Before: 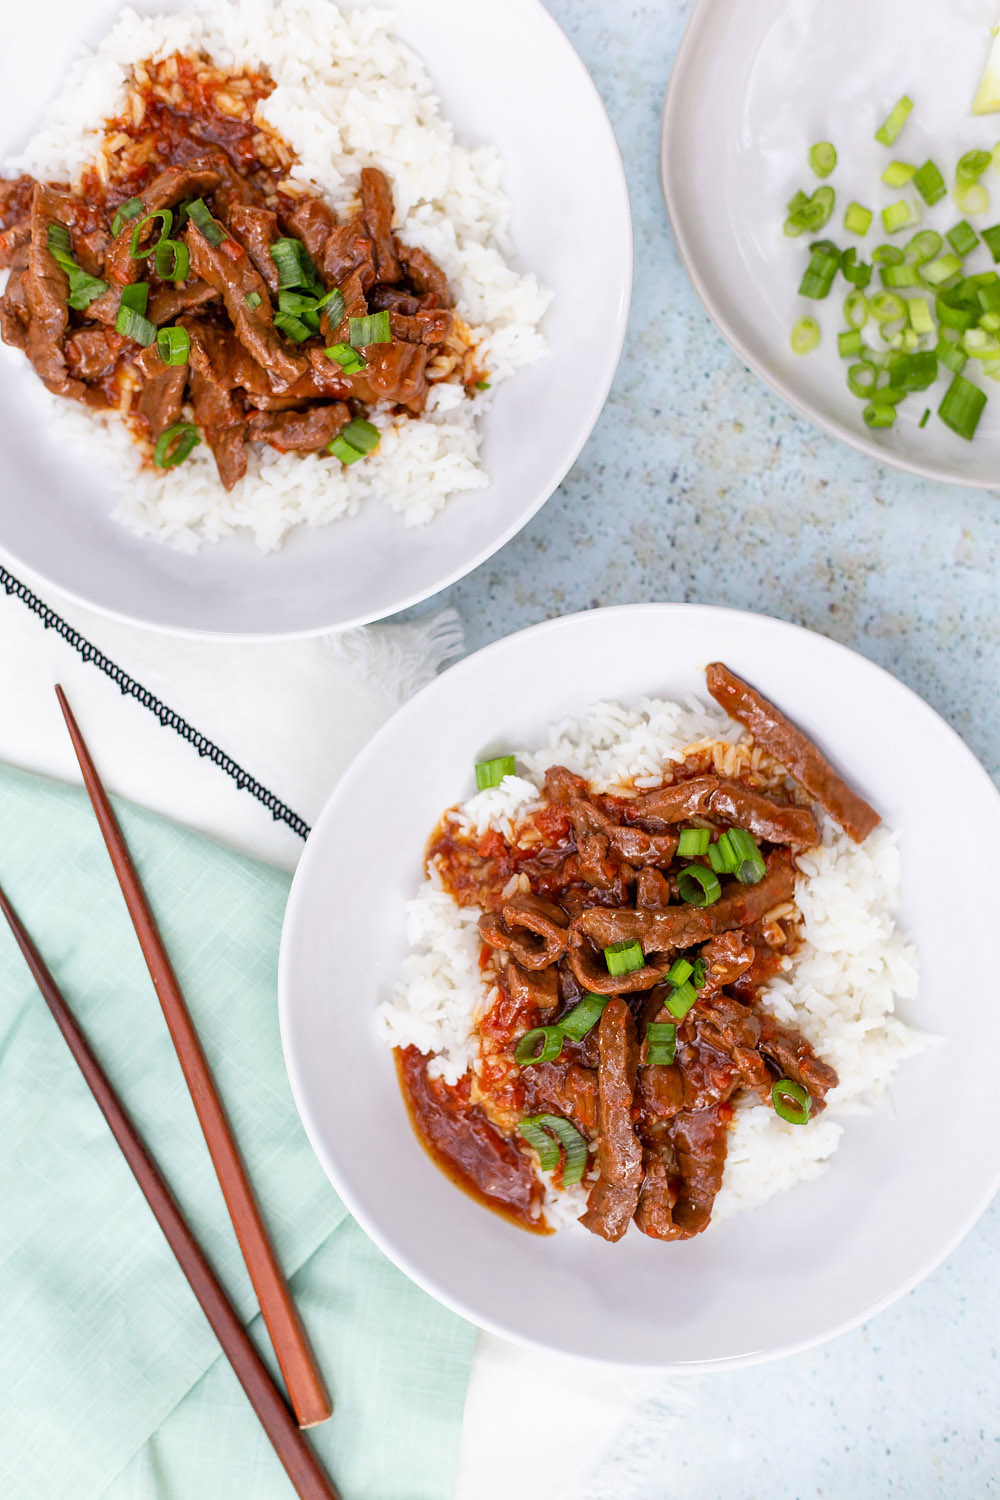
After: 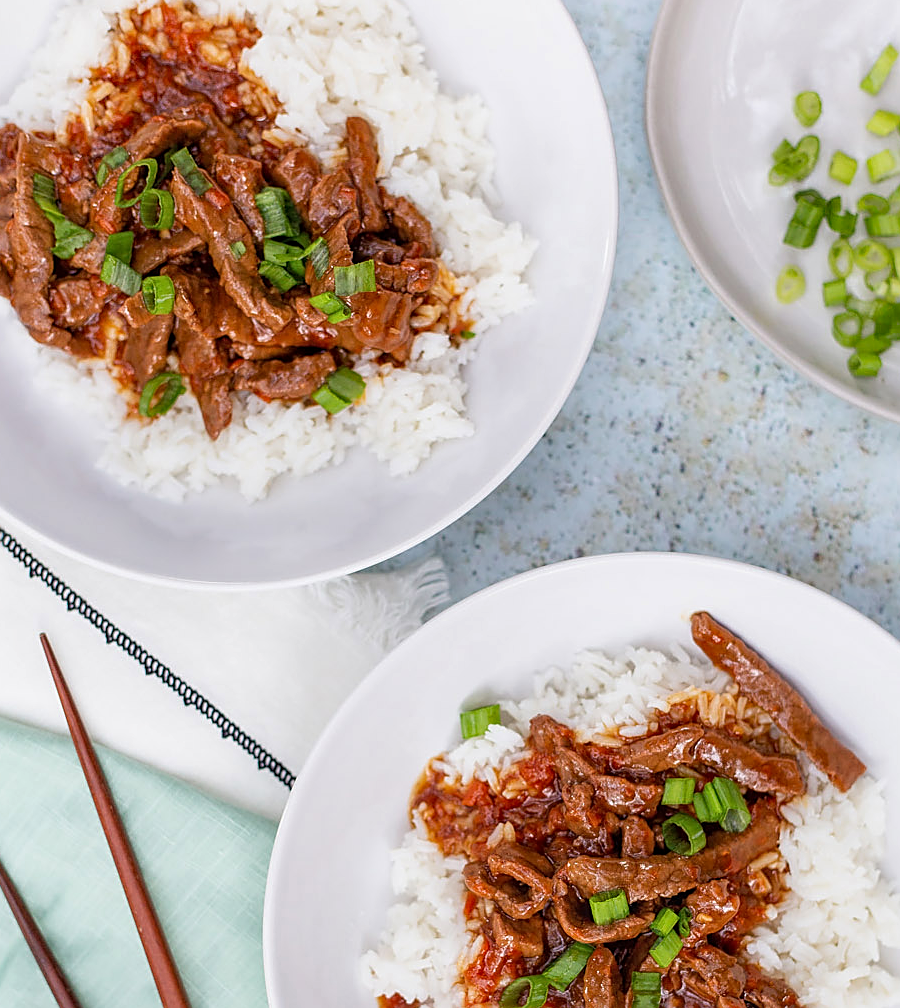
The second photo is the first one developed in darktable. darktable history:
exposure: black level correction 0.002, exposure -0.1 EV, compensate highlight preservation false
local contrast: detail 115%
sharpen: on, module defaults
crop: left 1.509%, top 3.452%, right 7.696%, bottom 28.452%
